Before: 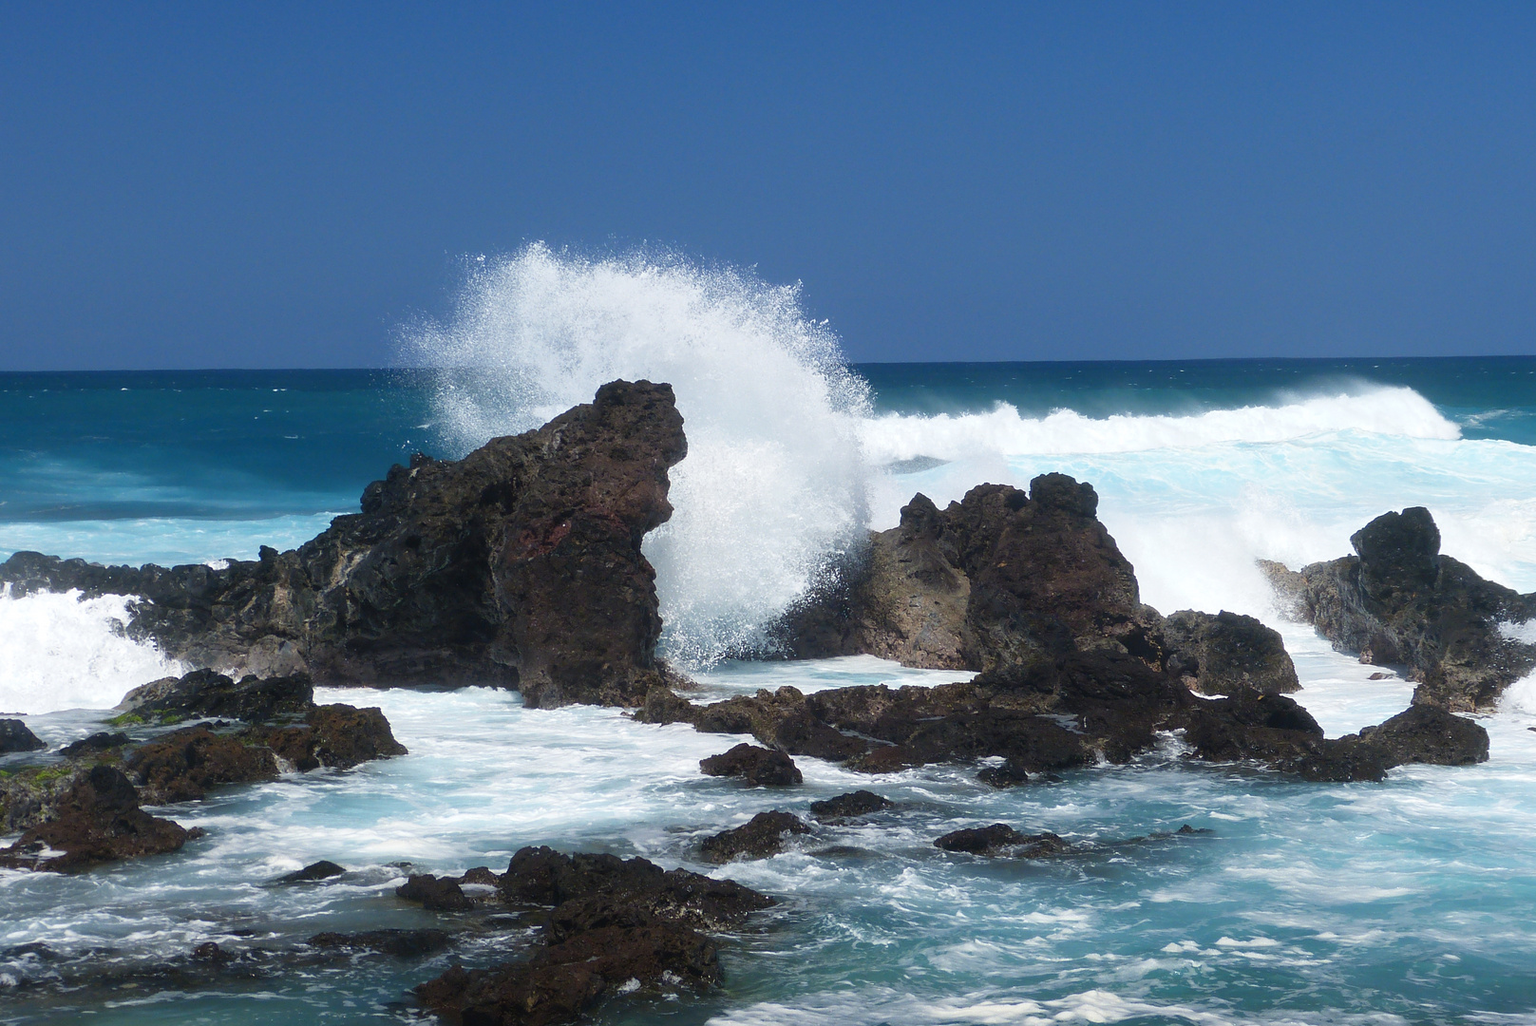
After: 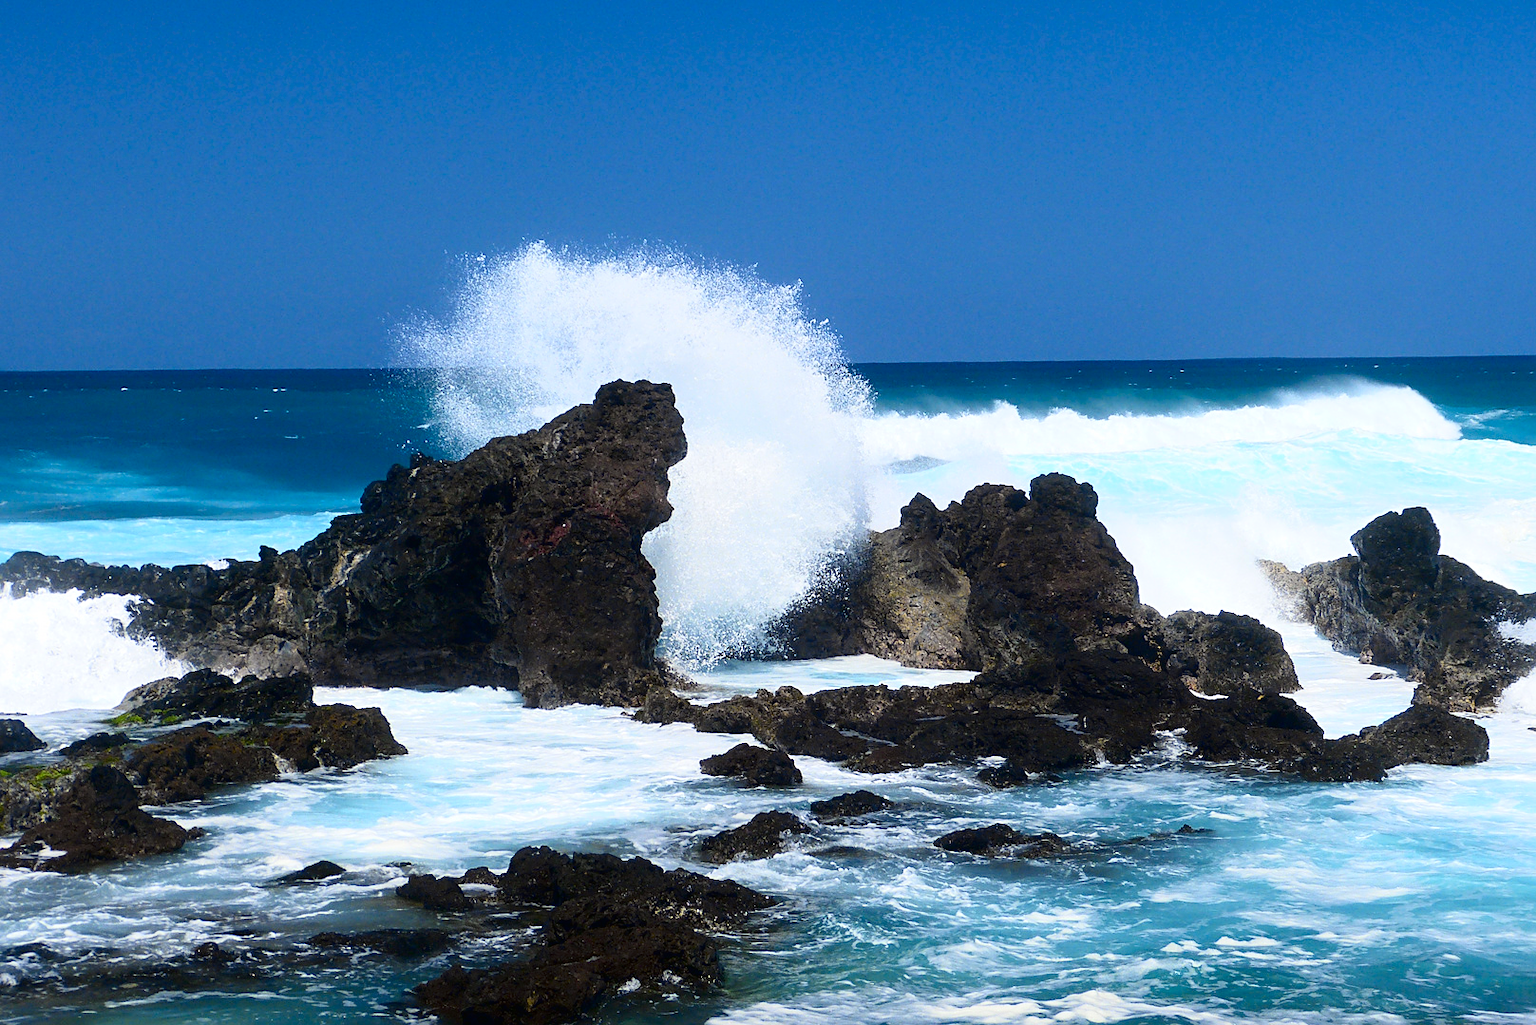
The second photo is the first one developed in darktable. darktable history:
tone curve: curves: ch0 [(0, 0.006) (0.046, 0.011) (0.13, 0.062) (0.338, 0.327) (0.494, 0.55) (0.728, 0.835) (1, 1)]; ch1 [(0, 0) (0.346, 0.324) (0.45, 0.431) (0.5, 0.5) (0.522, 0.517) (0.55, 0.57) (1, 1)]; ch2 [(0, 0) (0.453, 0.418) (0.5, 0.5) (0.526, 0.524) (0.554, 0.598) (0.622, 0.679) (0.707, 0.761) (1, 1)], color space Lab, independent channels, preserve colors none
sharpen: radius 2.53, amount 0.333
